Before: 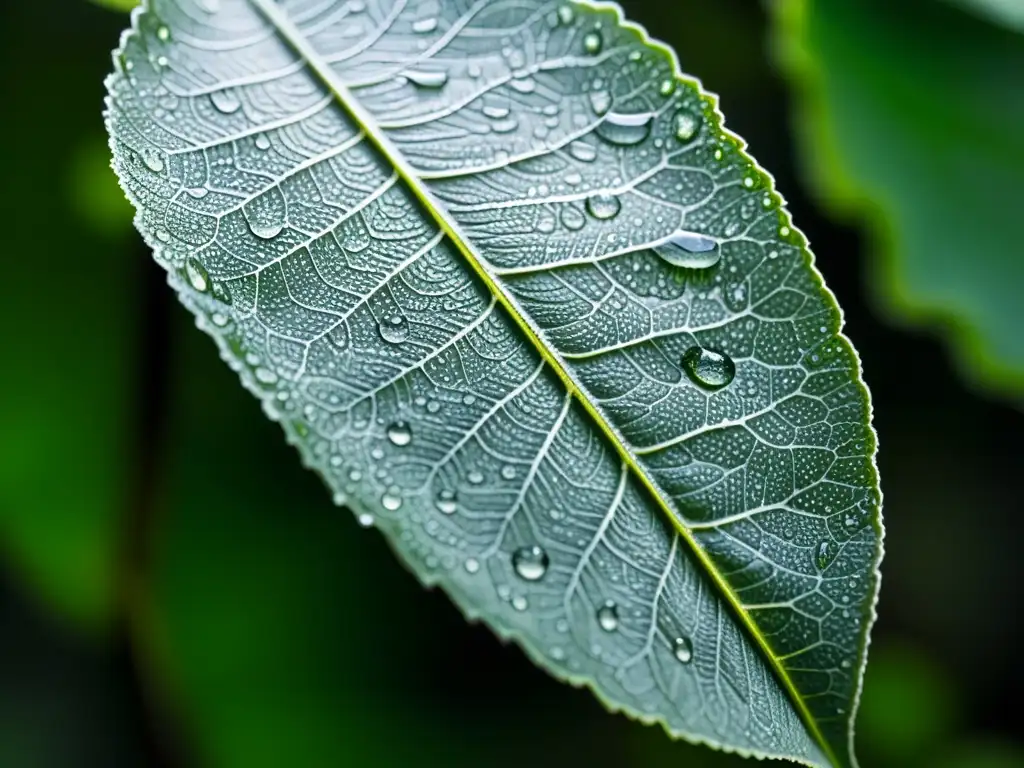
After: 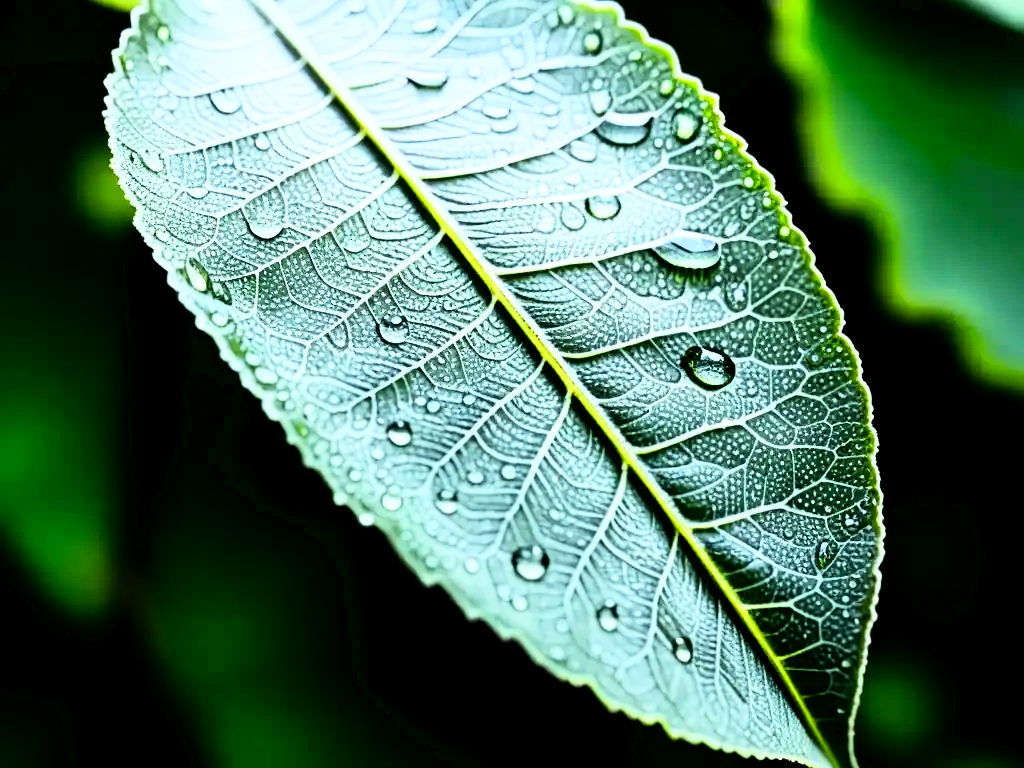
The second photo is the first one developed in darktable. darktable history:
rgb curve: curves: ch0 [(0, 0) (0.21, 0.15) (0.24, 0.21) (0.5, 0.75) (0.75, 0.96) (0.89, 0.99) (1, 1)]; ch1 [(0, 0.02) (0.21, 0.13) (0.25, 0.2) (0.5, 0.67) (0.75, 0.9) (0.89, 0.97) (1, 1)]; ch2 [(0, 0.02) (0.21, 0.13) (0.25, 0.2) (0.5, 0.67) (0.75, 0.9) (0.89, 0.97) (1, 1)], compensate middle gray true
exposure: black level correction 0.011, compensate highlight preservation false
